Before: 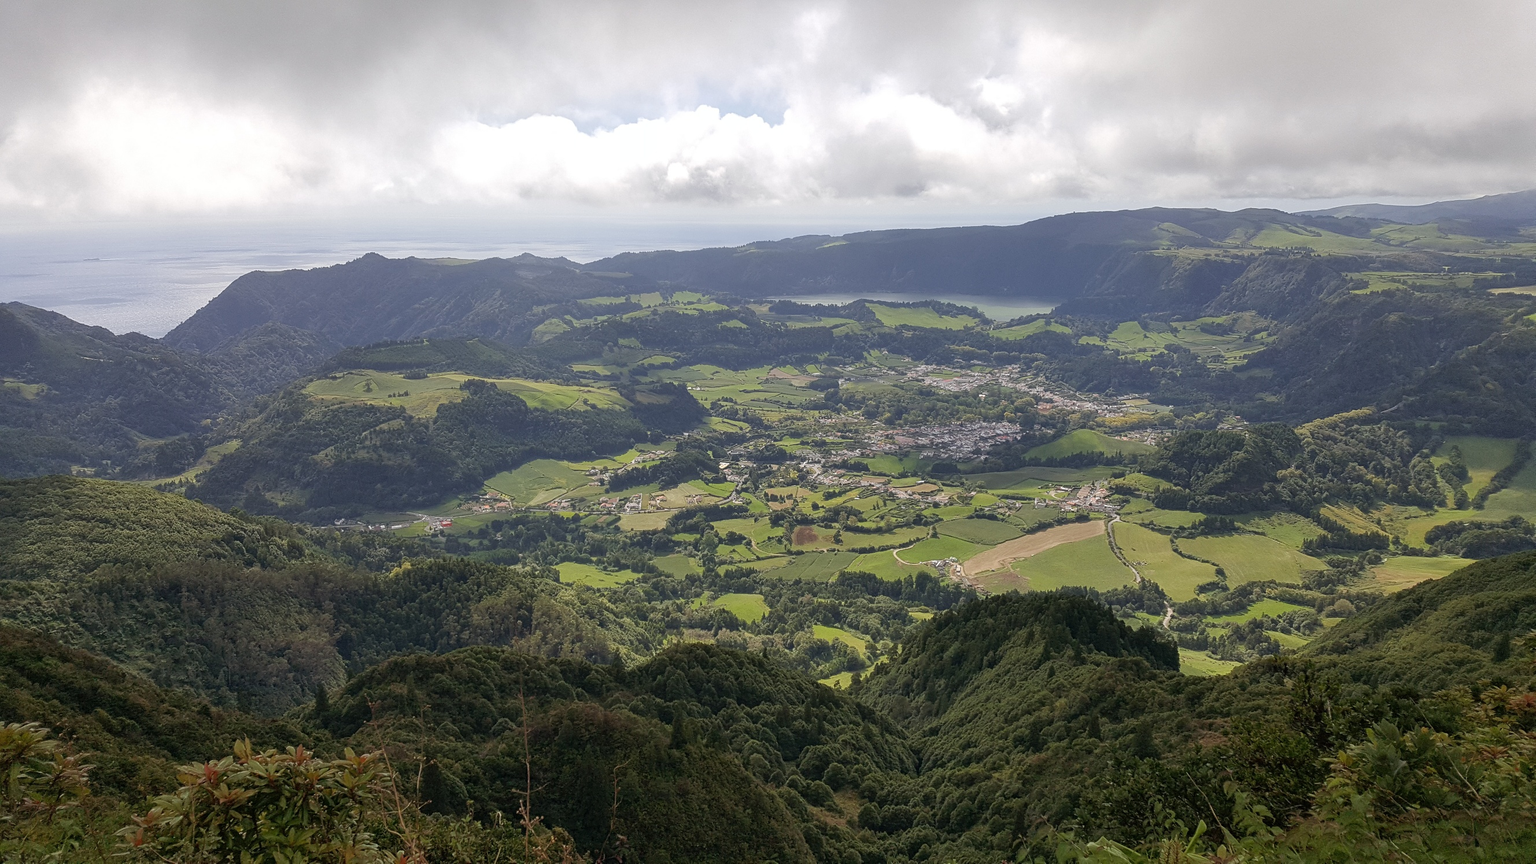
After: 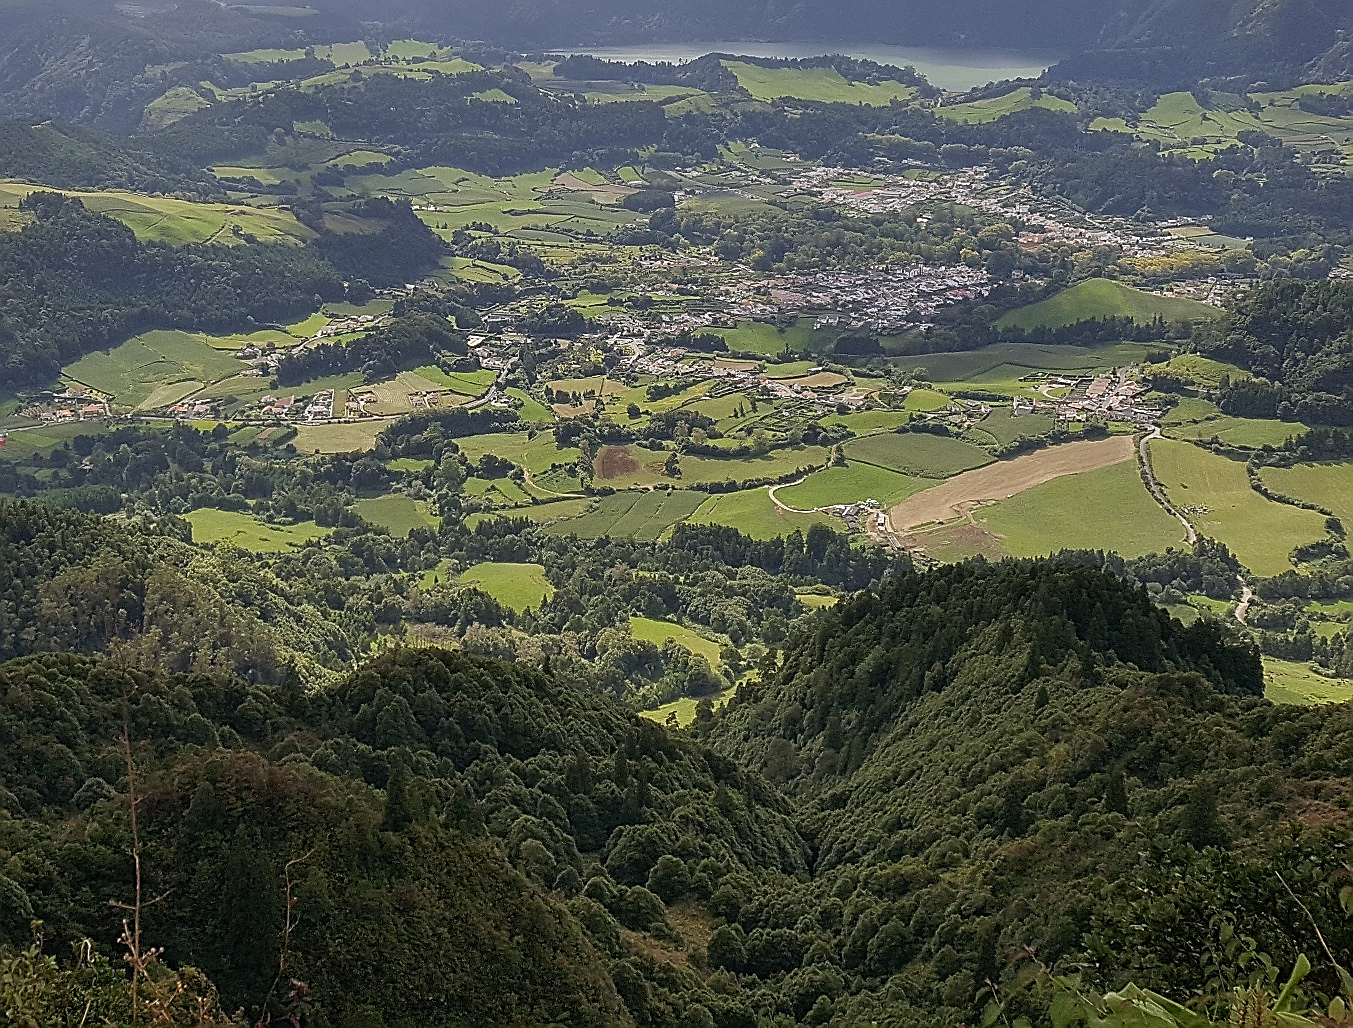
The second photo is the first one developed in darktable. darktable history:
crop and rotate: left 29.237%, top 31.152%, right 19.807%
sharpen: radius 1.4, amount 1.25, threshold 0.7
